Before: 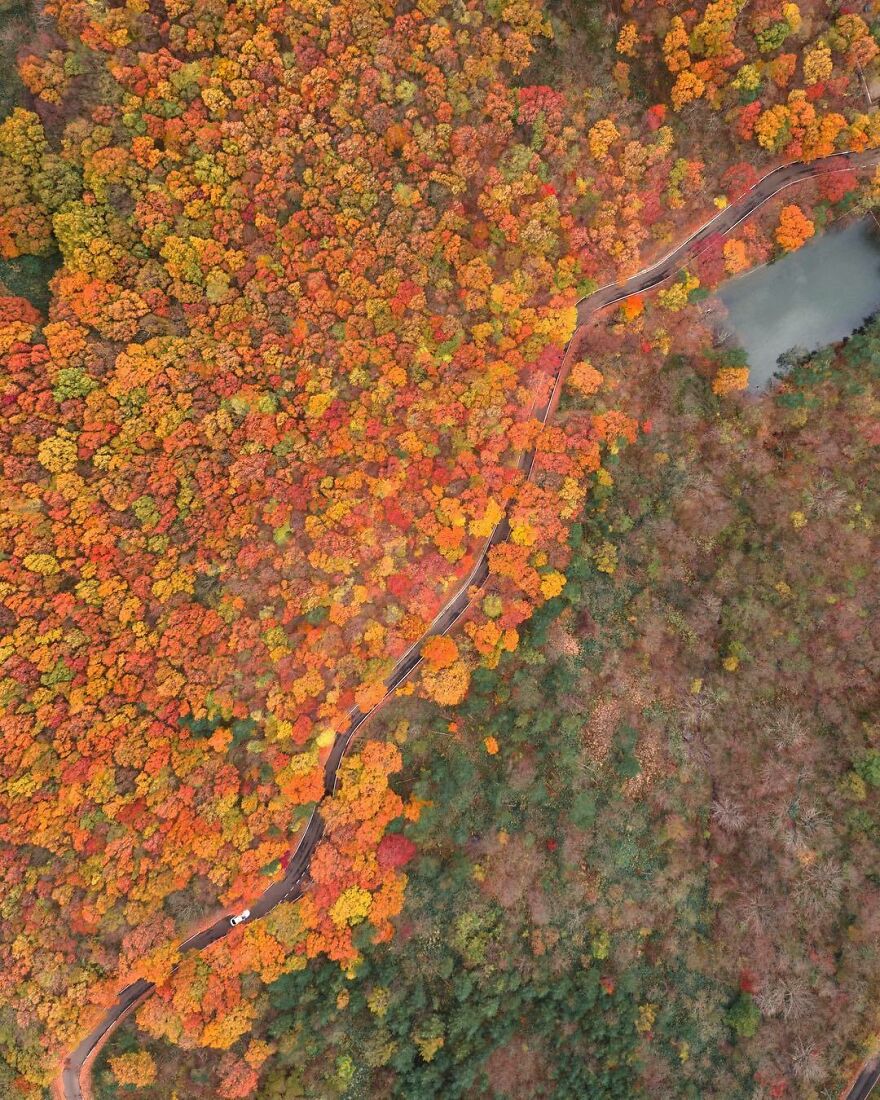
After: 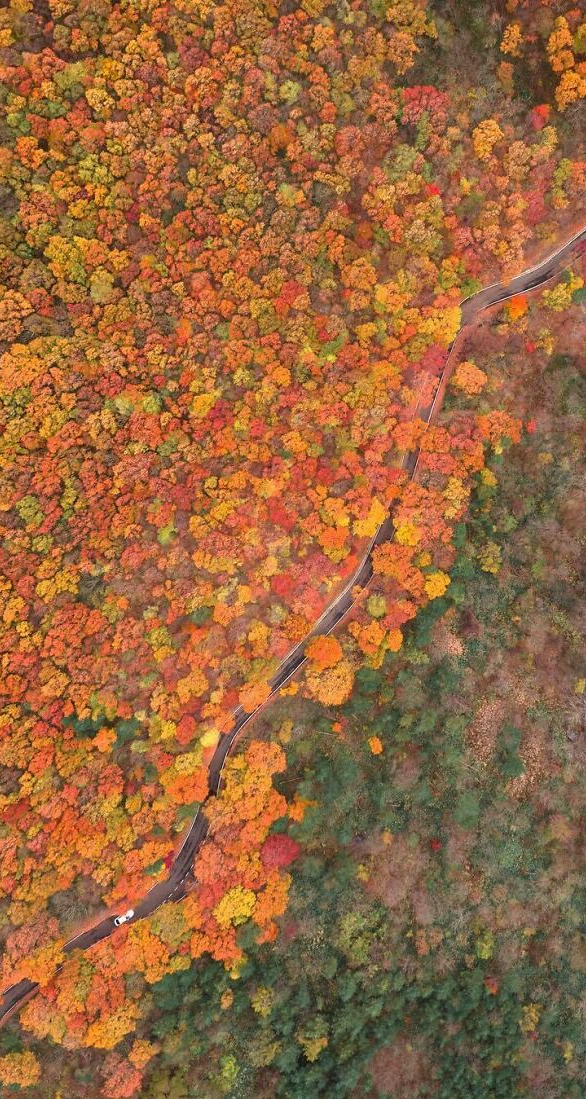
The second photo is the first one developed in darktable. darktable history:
crop and rotate: left 13.409%, right 19.924%
color zones: curves: ch0 [(0, 0.5) (0.143, 0.5) (0.286, 0.5) (0.429, 0.5) (0.571, 0.5) (0.714, 0.476) (0.857, 0.5) (1, 0.5)]; ch2 [(0, 0.5) (0.143, 0.5) (0.286, 0.5) (0.429, 0.5) (0.571, 0.5) (0.714, 0.487) (0.857, 0.5) (1, 0.5)]
